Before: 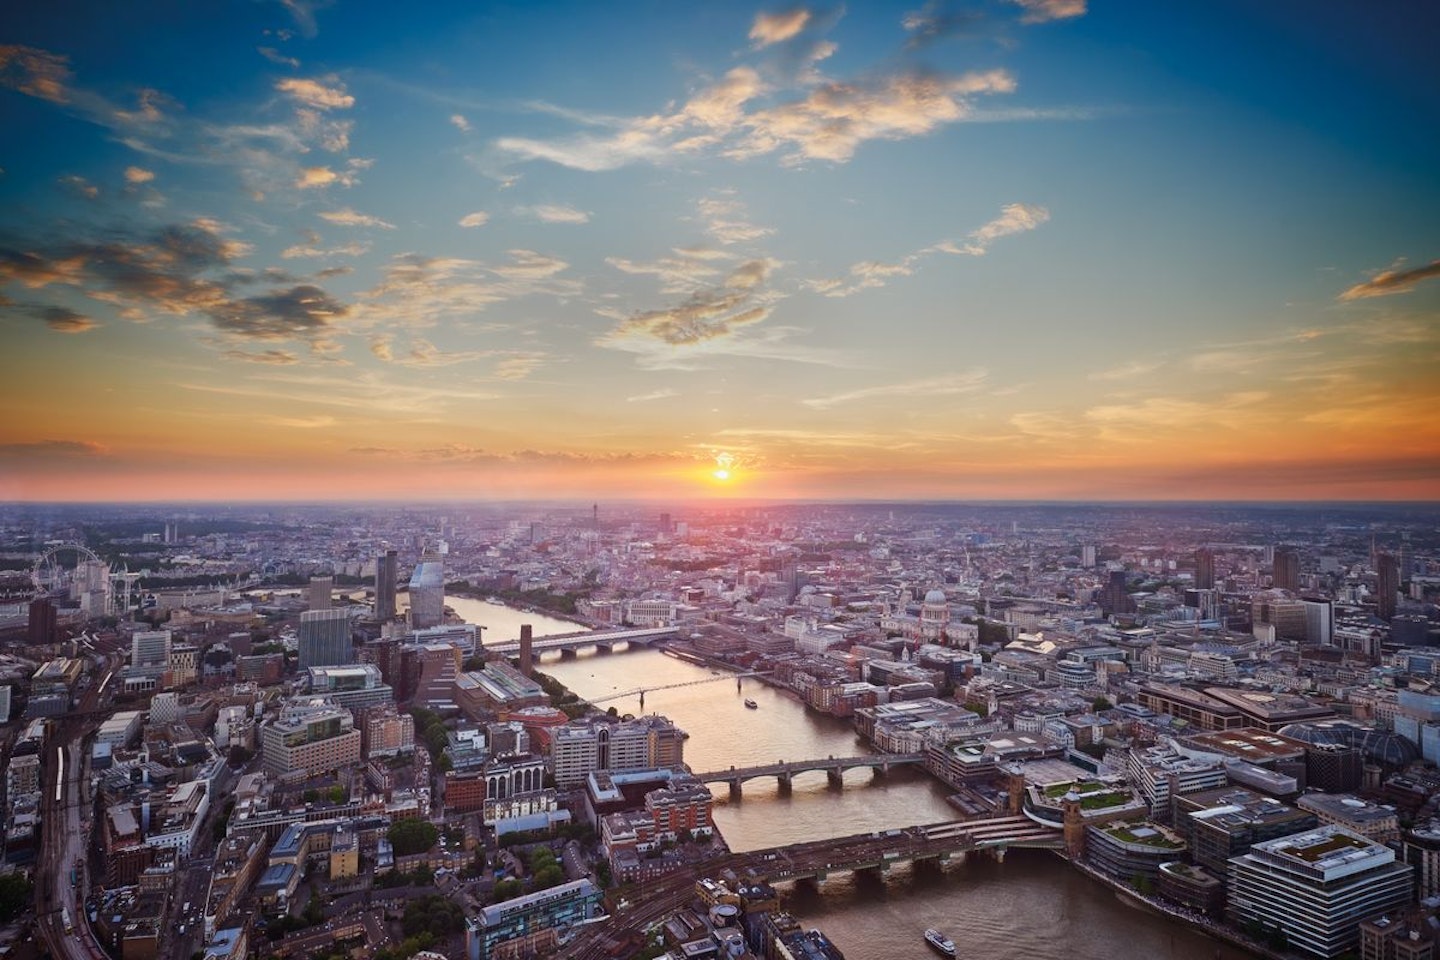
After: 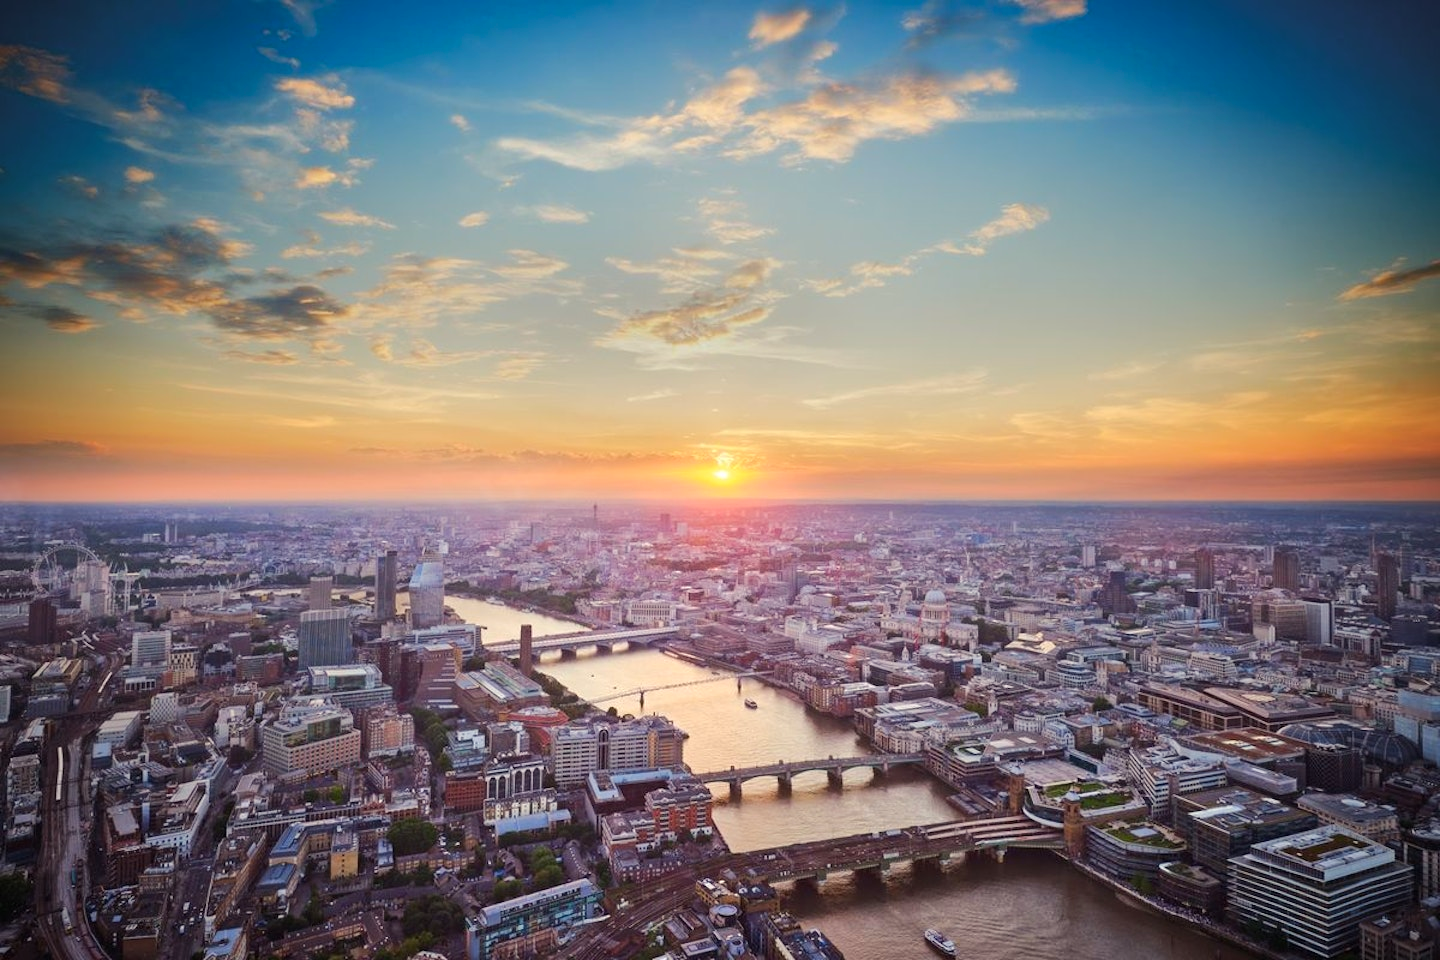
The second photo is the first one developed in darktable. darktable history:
color balance rgb: highlights gain › luminance 6.946%, highlights gain › chroma 1.994%, highlights gain › hue 90.79°, perceptual saturation grading › global saturation -1.19%, perceptual brilliance grading › mid-tones 10.833%, perceptual brilliance grading › shadows 15.359%, global vibrance 20%
vignetting: fall-off radius 94.7%, brightness -0.854
